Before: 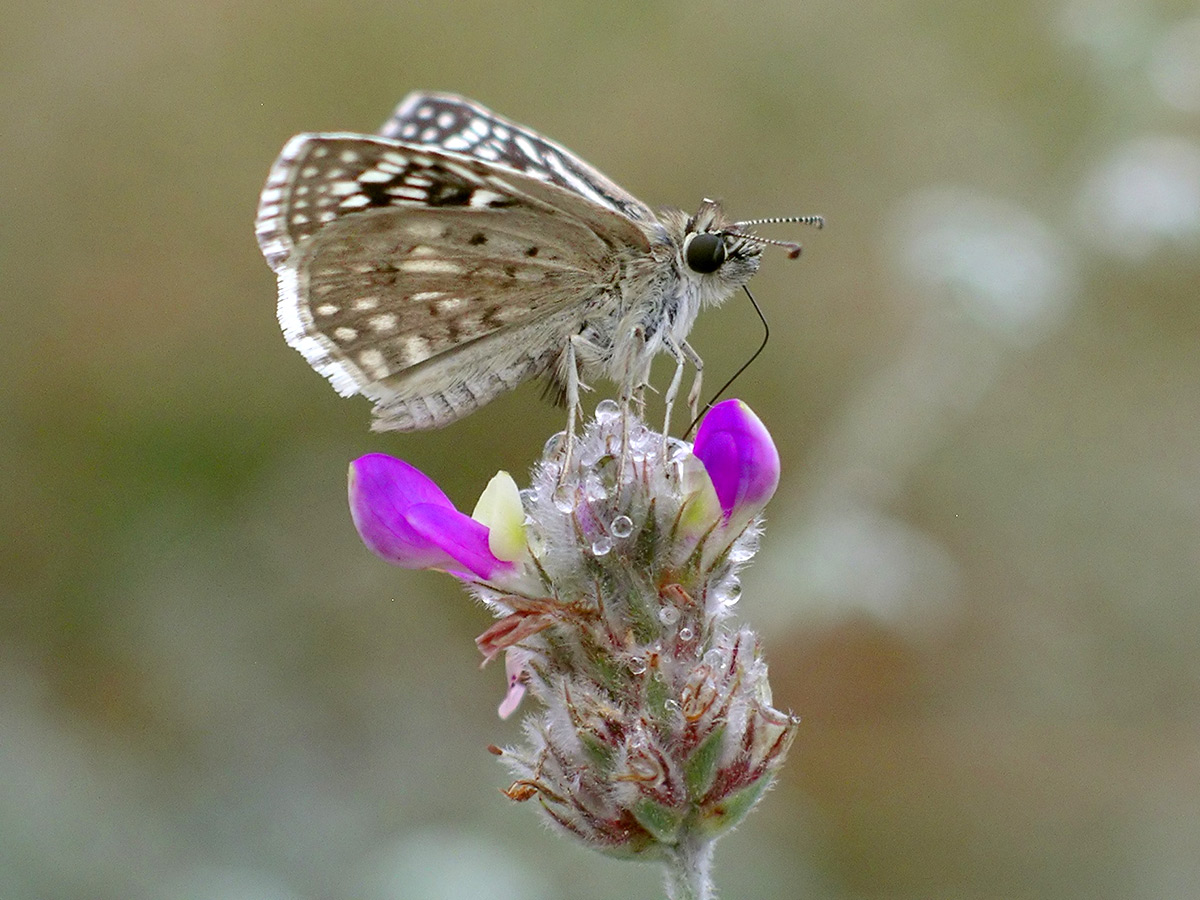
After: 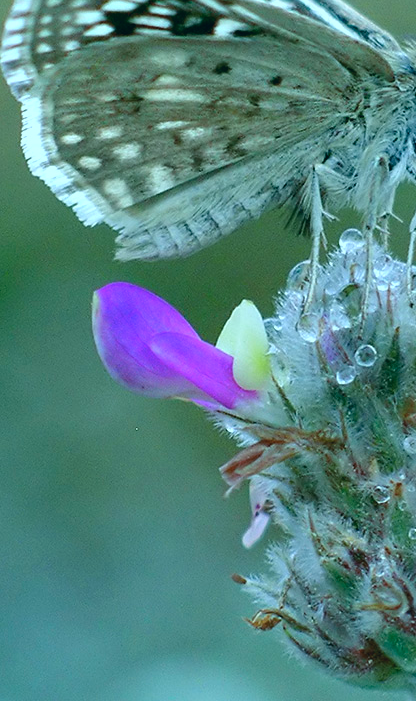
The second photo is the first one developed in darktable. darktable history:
crop and rotate: left 21.358%, top 19.027%, right 43.918%, bottom 2.987%
exposure: compensate highlight preservation false
color zones: curves: ch0 [(0, 0.5) (0.143, 0.5) (0.286, 0.5) (0.429, 0.5) (0.571, 0.5) (0.714, 0.476) (0.857, 0.5) (1, 0.5)]; ch2 [(0, 0.5) (0.143, 0.5) (0.286, 0.5) (0.429, 0.5) (0.571, 0.5) (0.714, 0.487) (0.857, 0.5) (1, 0.5)]
color correction: highlights a* -19.43, highlights b* 9.8, shadows a* -20.2, shadows b* -10.07
color calibration: gray › normalize channels true, illuminant as shot in camera, x 0.377, y 0.393, temperature 4196.8 K, gamut compression 0.025
